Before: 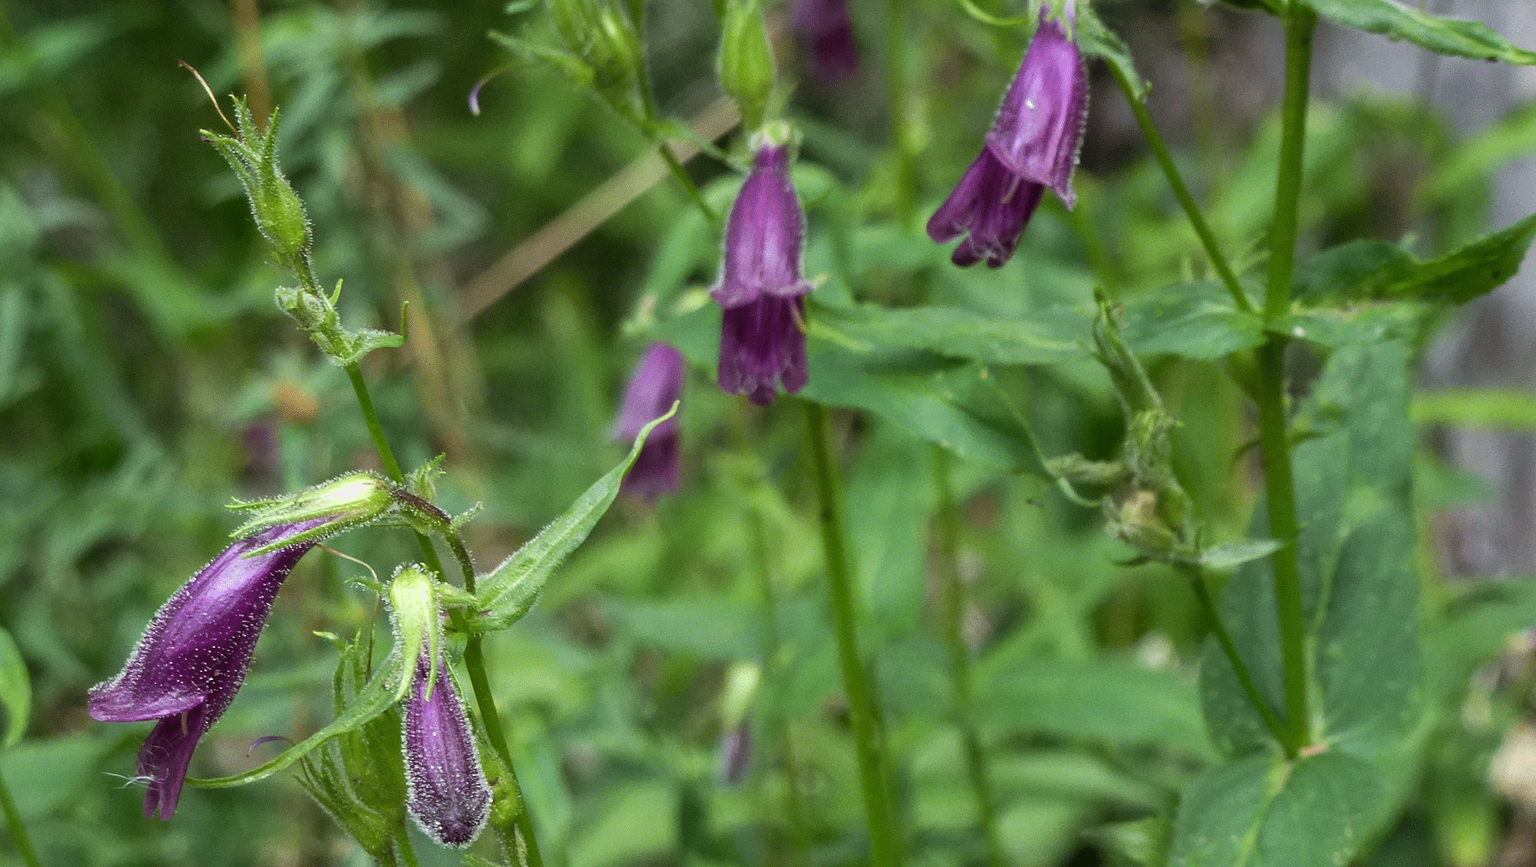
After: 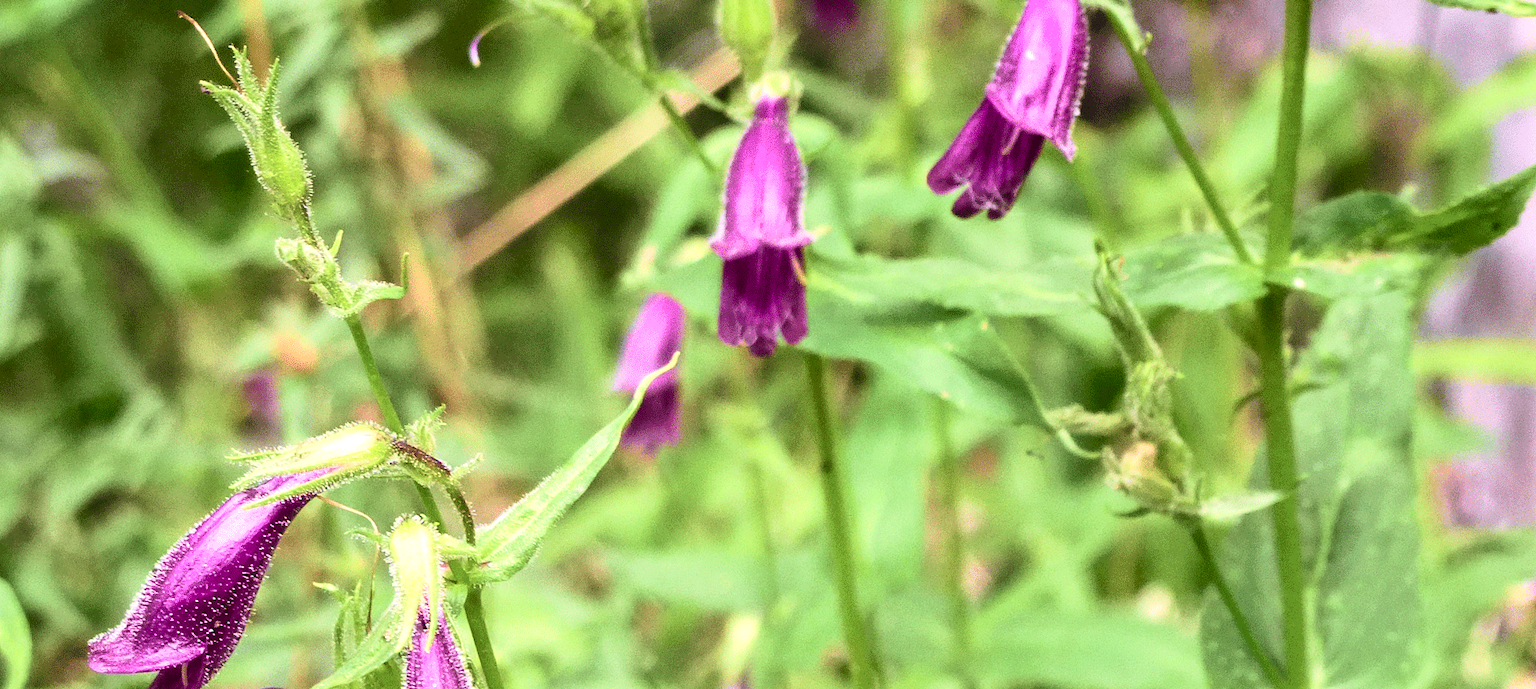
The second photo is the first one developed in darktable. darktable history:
tone curve: curves: ch0 [(0, 0) (0.058, 0.027) (0.214, 0.183) (0.304, 0.288) (0.522, 0.549) (0.658, 0.7) (0.741, 0.775) (0.844, 0.866) (0.986, 0.957)]; ch1 [(0, 0) (0.172, 0.123) (0.312, 0.296) (0.437, 0.429) (0.471, 0.469) (0.502, 0.5) (0.513, 0.515) (0.572, 0.603) (0.617, 0.653) (0.68, 0.724) (0.889, 0.924) (1, 1)]; ch2 [(0, 0) (0.411, 0.424) (0.489, 0.49) (0.502, 0.5) (0.517, 0.519) (0.549, 0.578) (0.604, 0.628) (0.693, 0.686) (1, 1)], color space Lab, independent channels, preserve colors none
exposure: black level correction 0, exposure 1.103 EV, compensate exposure bias true, compensate highlight preservation false
crop and rotate: top 5.66%, bottom 14.806%
contrast brightness saturation: contrast 0.144
velvia: on, module defaults
color calibration: output R [1.063, -0.012, -0.003, 0], output B [-0.079, 0.047, 1, 0], illuminant as shot in camera, x 0.358, y 0.373, temperature 4628.91 K
